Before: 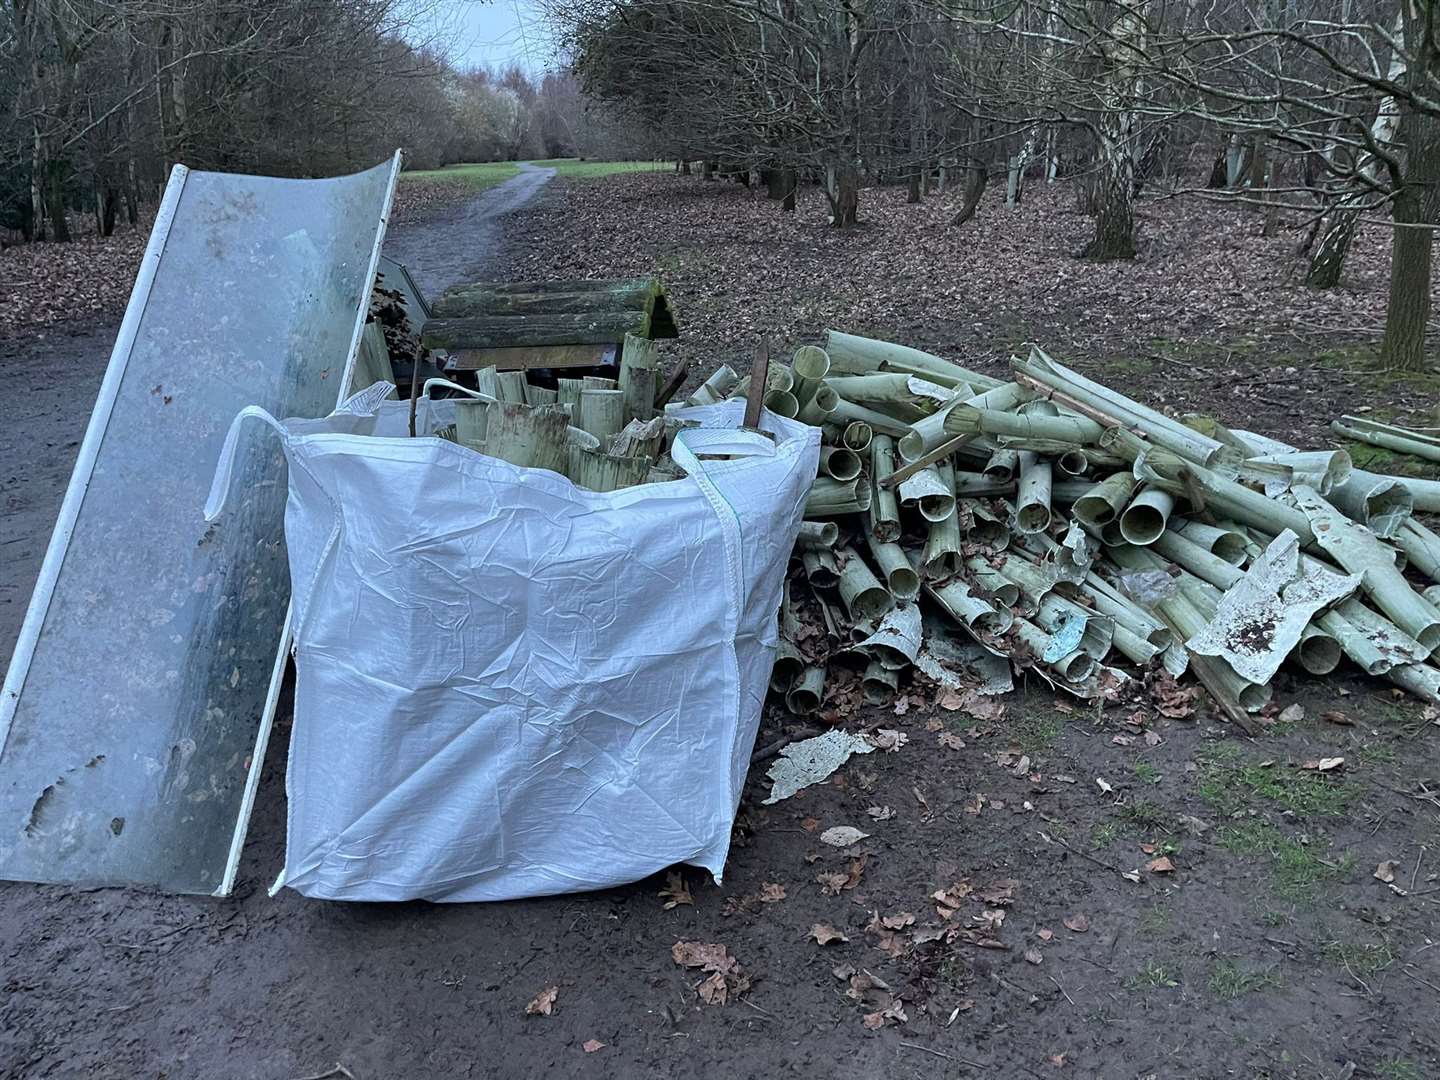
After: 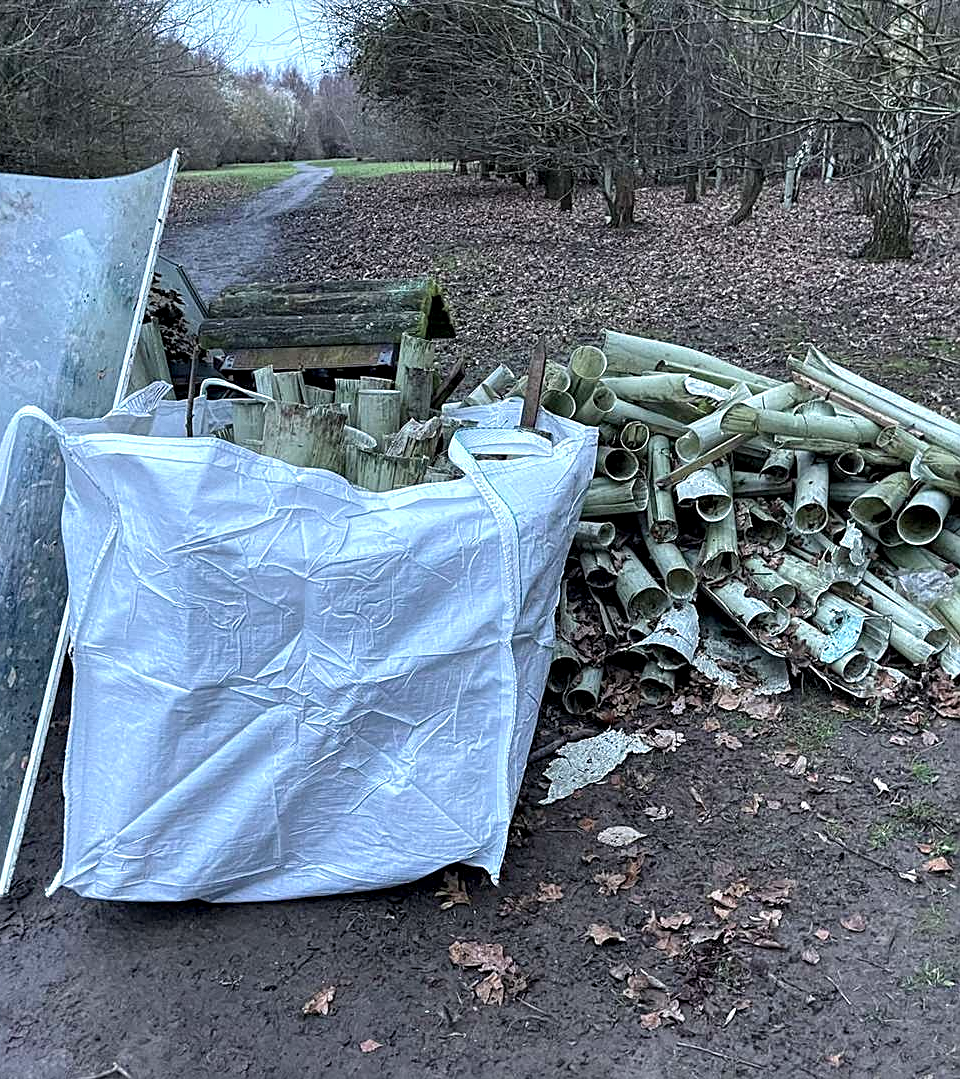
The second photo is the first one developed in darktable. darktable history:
crop and rotate: left 15.522%, right 17.75%
tone equalizer: mask exposure compensation -0.512 EV
local contrast: shadows 96%, midtone range 0.496
sharpen: amount 0.496
exposure: black level correction 0, exposure 0.5 EV, compensate highlight preservation false
